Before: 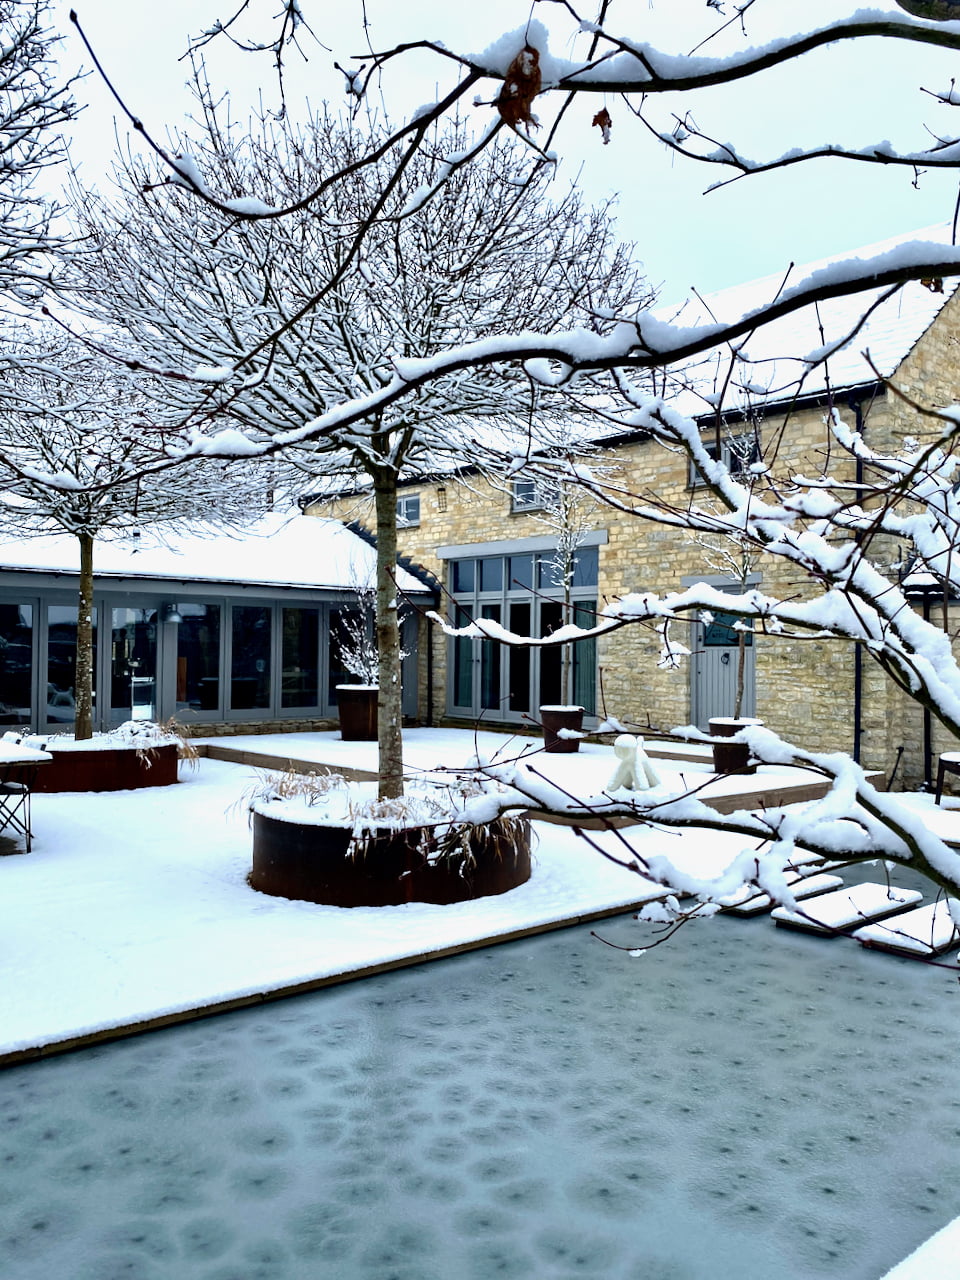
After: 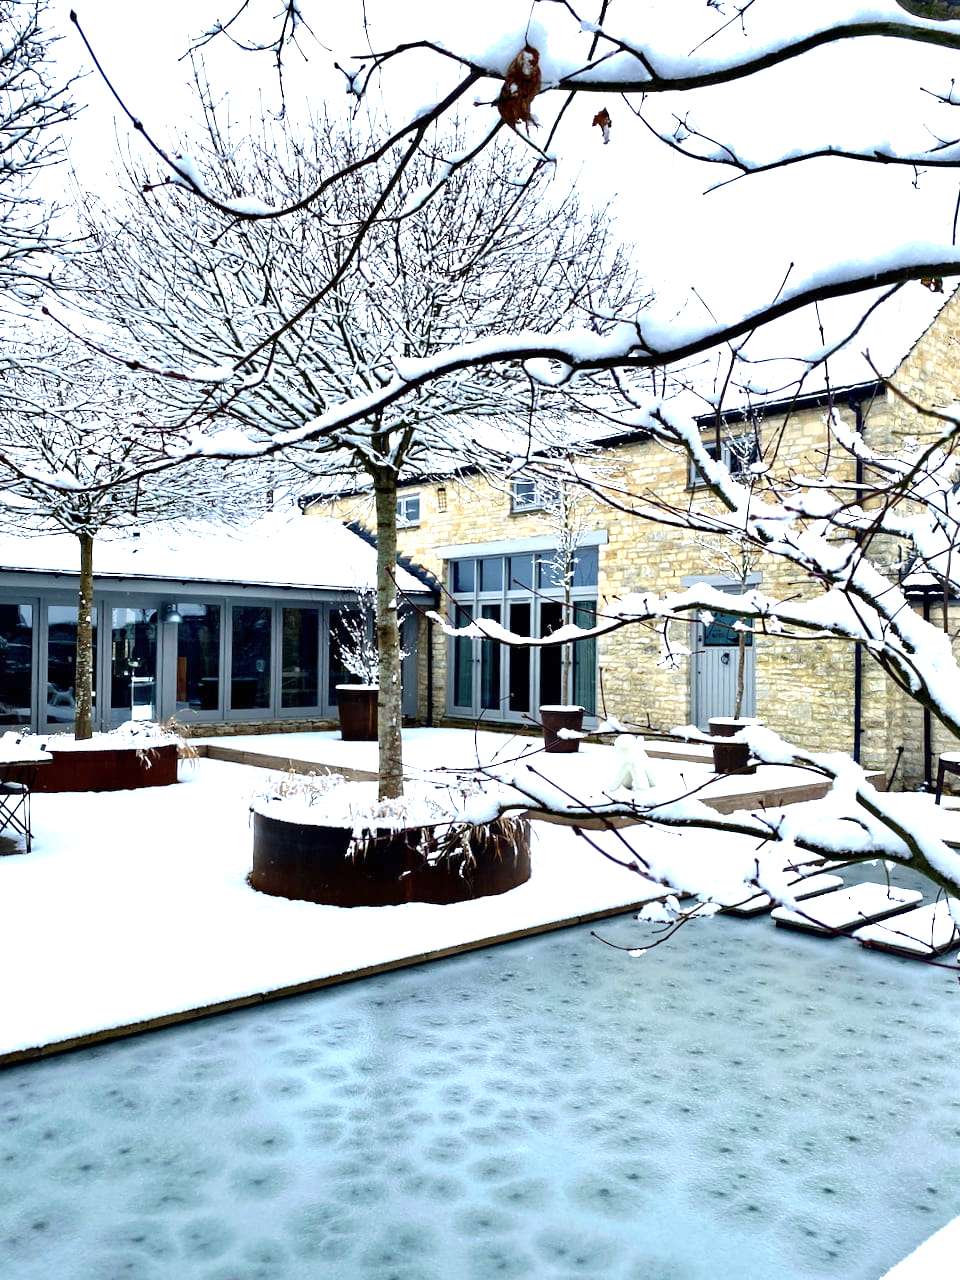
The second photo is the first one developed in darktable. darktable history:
exposure: black level correction 0, exposure 0.892 EV, compensate highlight preservation false
